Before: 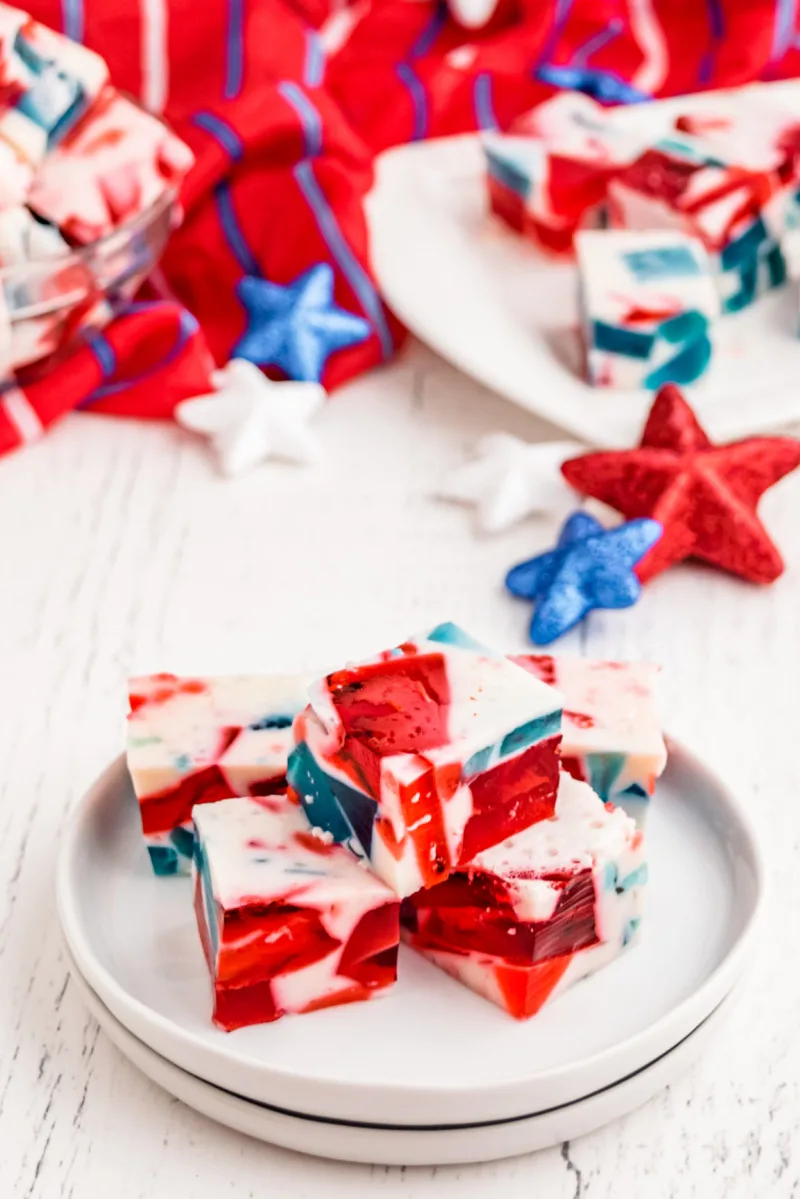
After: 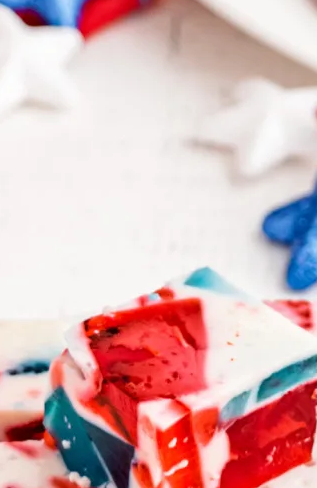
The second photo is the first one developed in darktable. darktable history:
tone equalizer: edges refinement/feathering 500, mask exposure compensation -1.57 EV, preserve details no
crop: left 30.388%, top 29.688%, right 29.965%, bottom 29.545%
